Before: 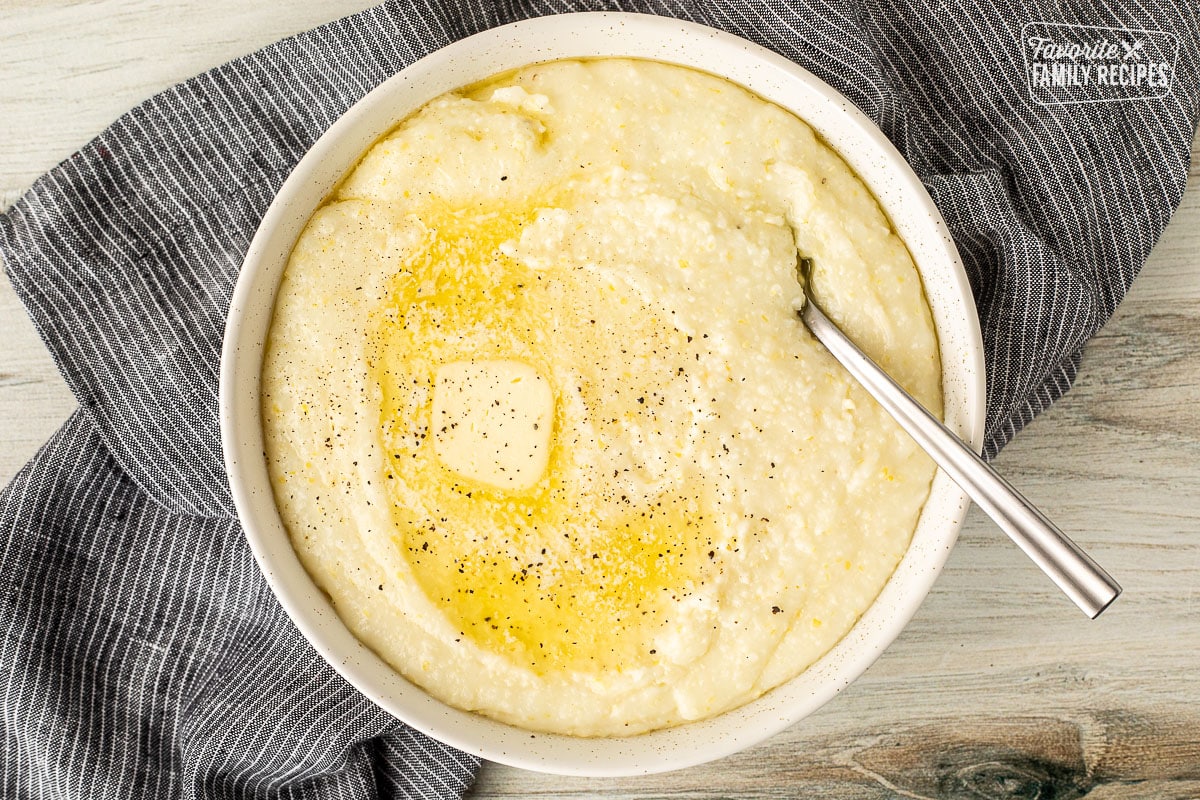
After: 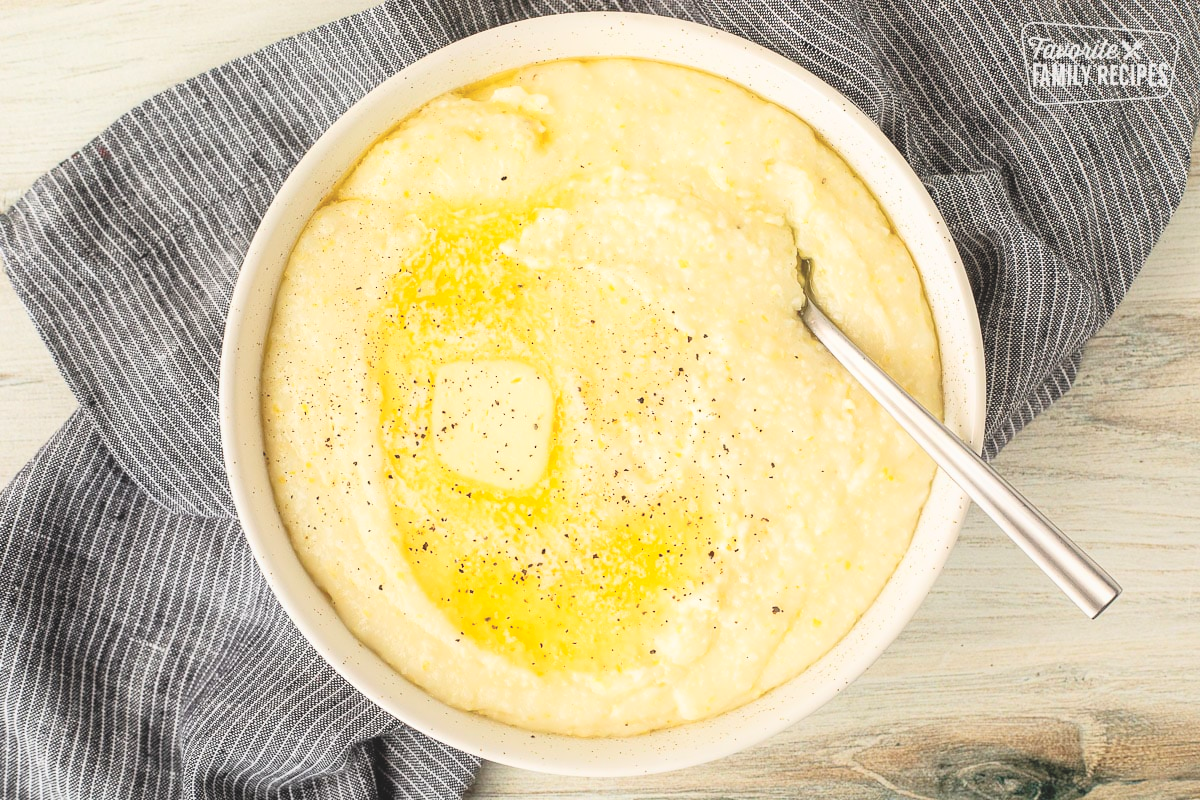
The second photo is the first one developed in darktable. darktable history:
exposure: compensate highlight preservation false
contrast brightness saturation: contrast 0.1, brightness 0.3, saturation 0.14
contrast equalizer: octaves 7, y [[0.6 ×6], [0.55 ×6], [0 ×6], [0 ×6], [0 ×6]], mix -0.3
